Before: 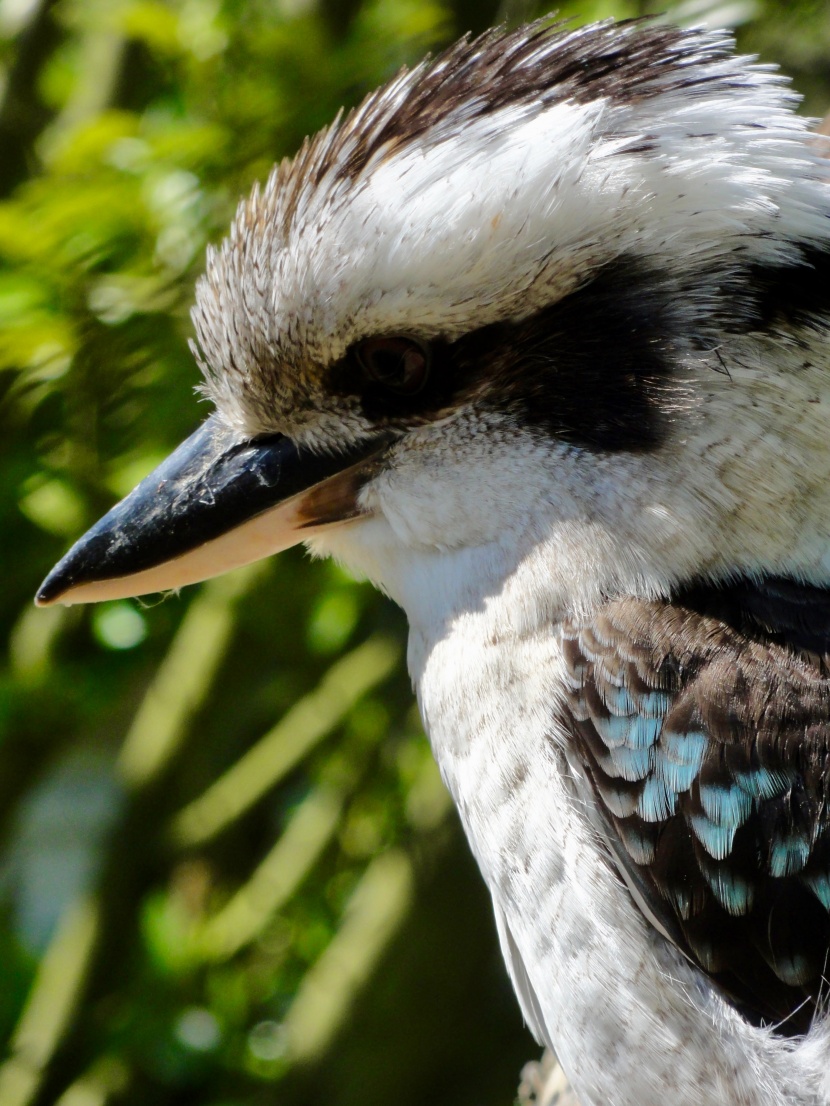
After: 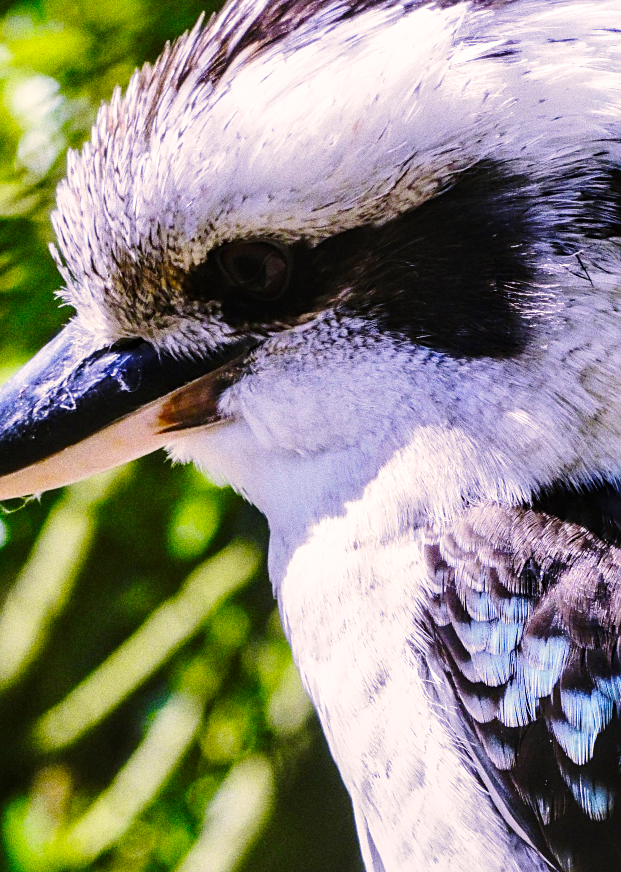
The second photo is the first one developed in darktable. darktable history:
white balance: red 0.98, blue 1.61
crop: left 16.768%, top 8.653%, right 8.362%, bottom 12.485%
local contrast: on, module defaults
color correction: highlights a* 1.39, highlights b* 17.83
base curve: curves: ch0 [(0, 0) (0.028, 0.03) (0.121, 0.232) (0.46, 0.748) (0.859, 0.968) (1, 1)], preserve colors none
grain: coarseness 9.61 ISO, strength 35.62%
sharpen: on, module defaults
